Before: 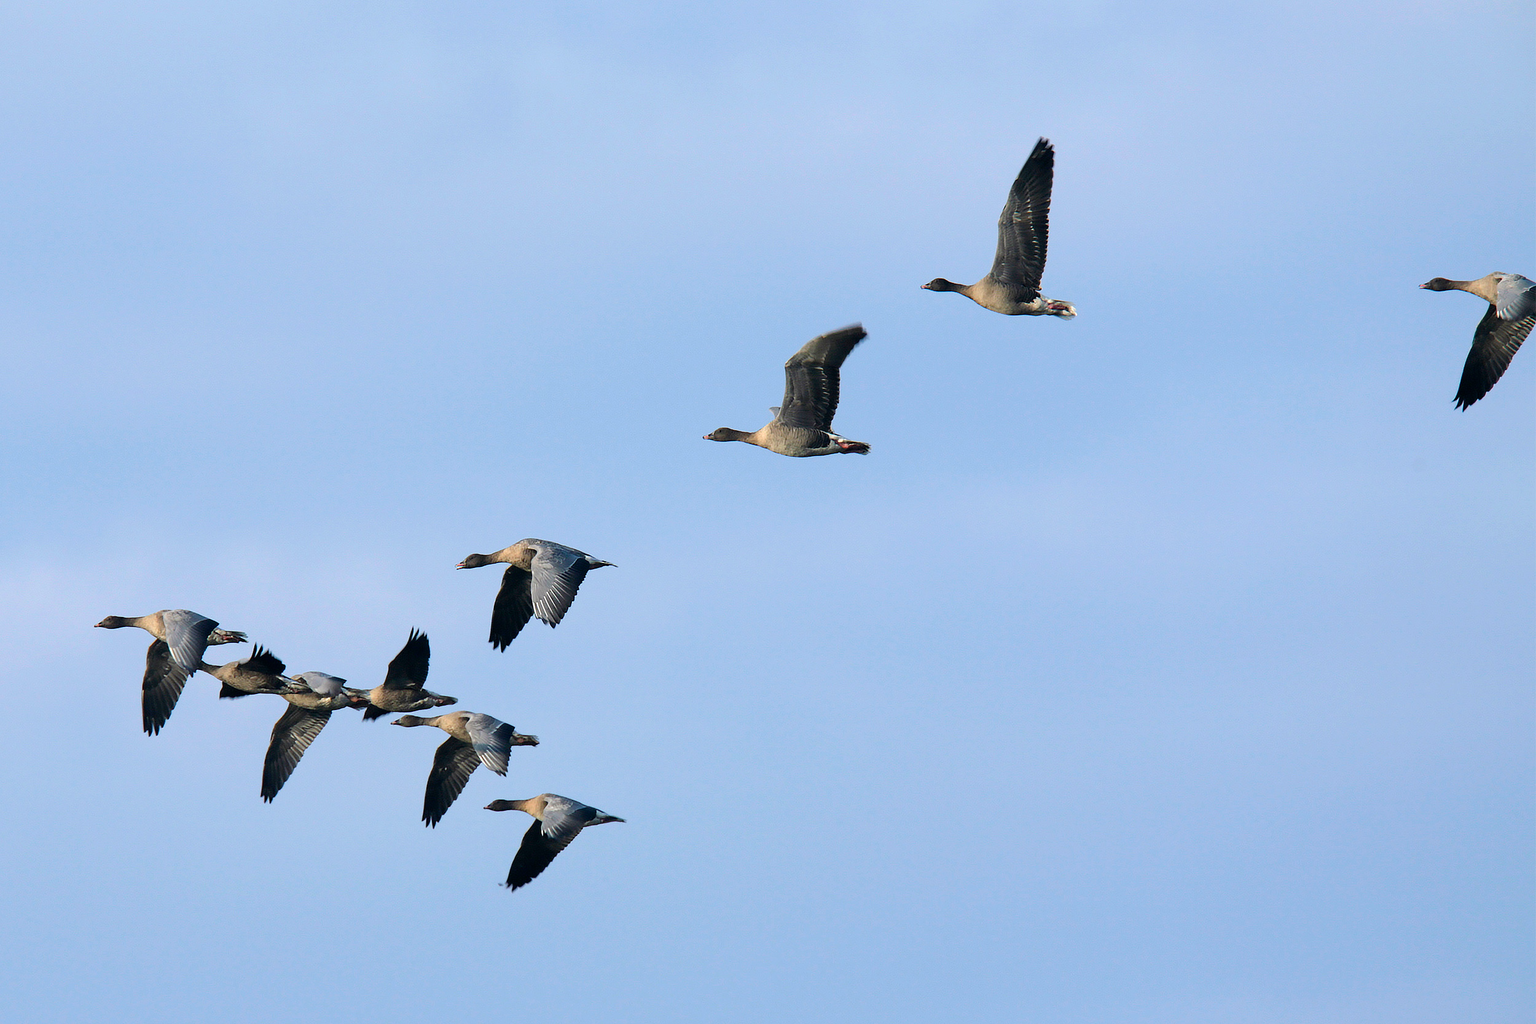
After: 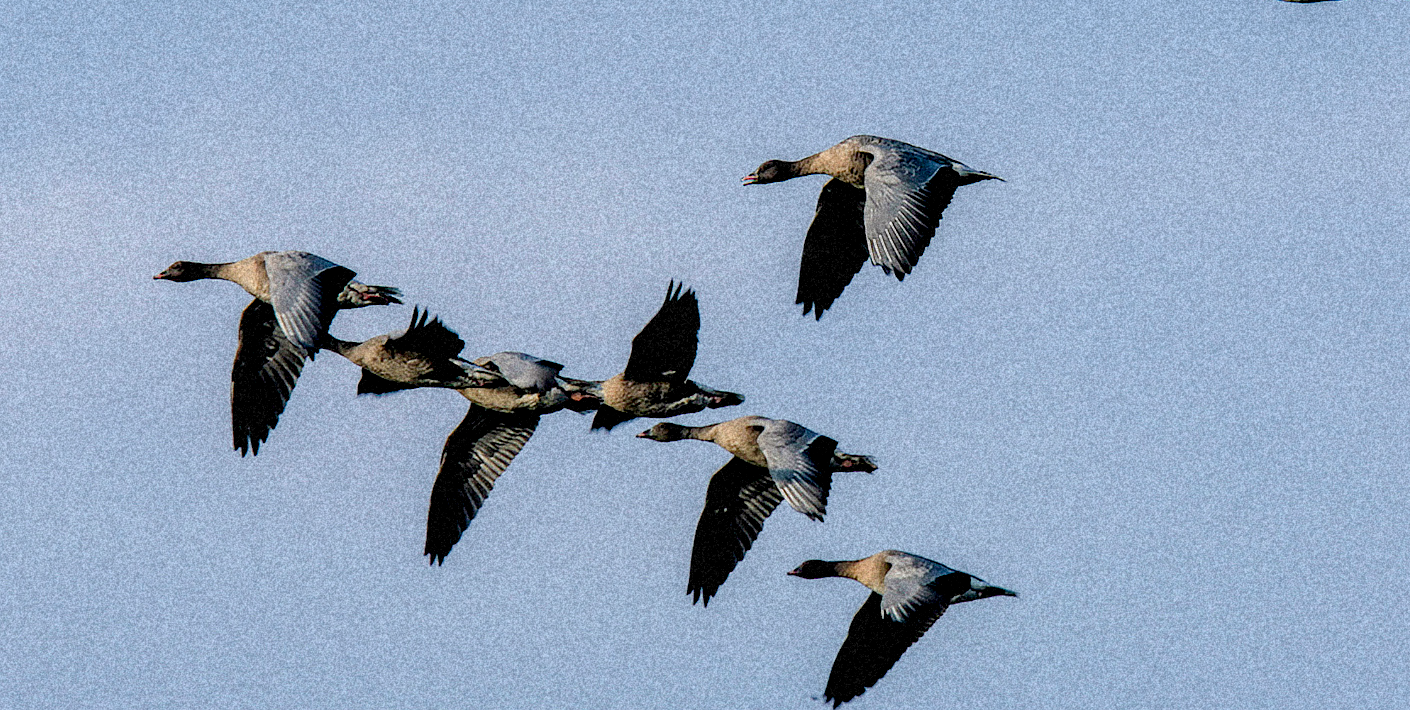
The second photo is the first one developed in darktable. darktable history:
local contrast: detail 150%
filmic rgb: black relative exposure -7.65 EV, white relative exposure 4.56 EV, hardness 3.61
grain: coarseness 46.9 ISO, strength 50.21%, mid-tones bias 0%
crop: top 44.483%, right 43.593%, bottom 12.892%
exposure: black level correction 0.025, exposure 0.182 EV, compensate highlight preservation false
